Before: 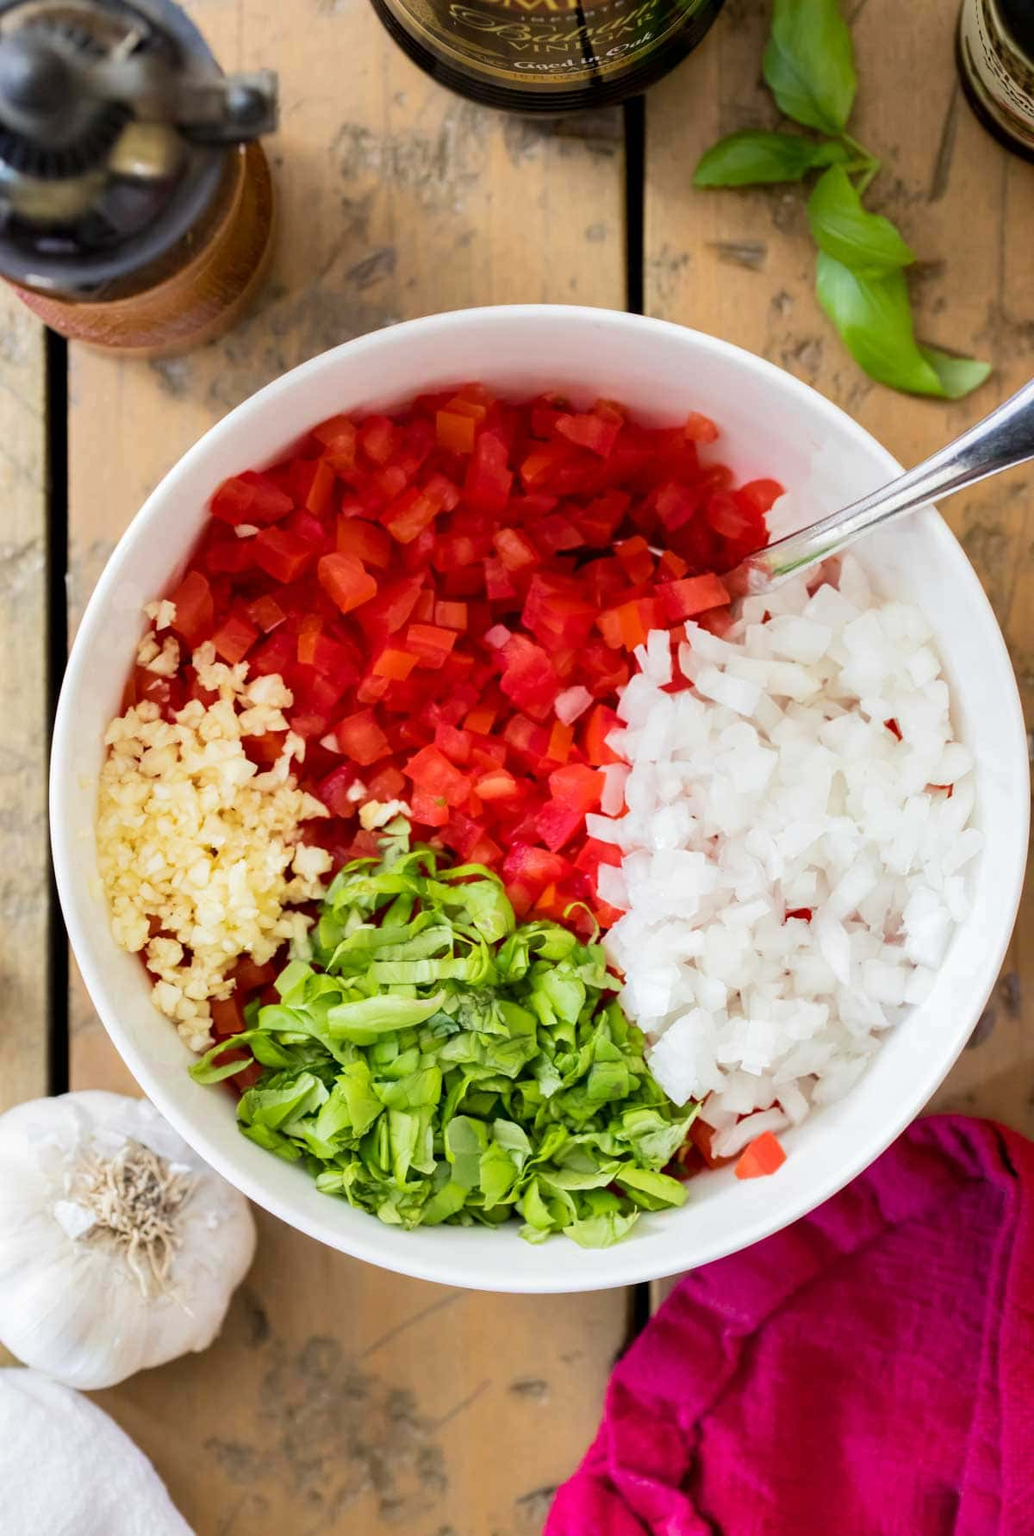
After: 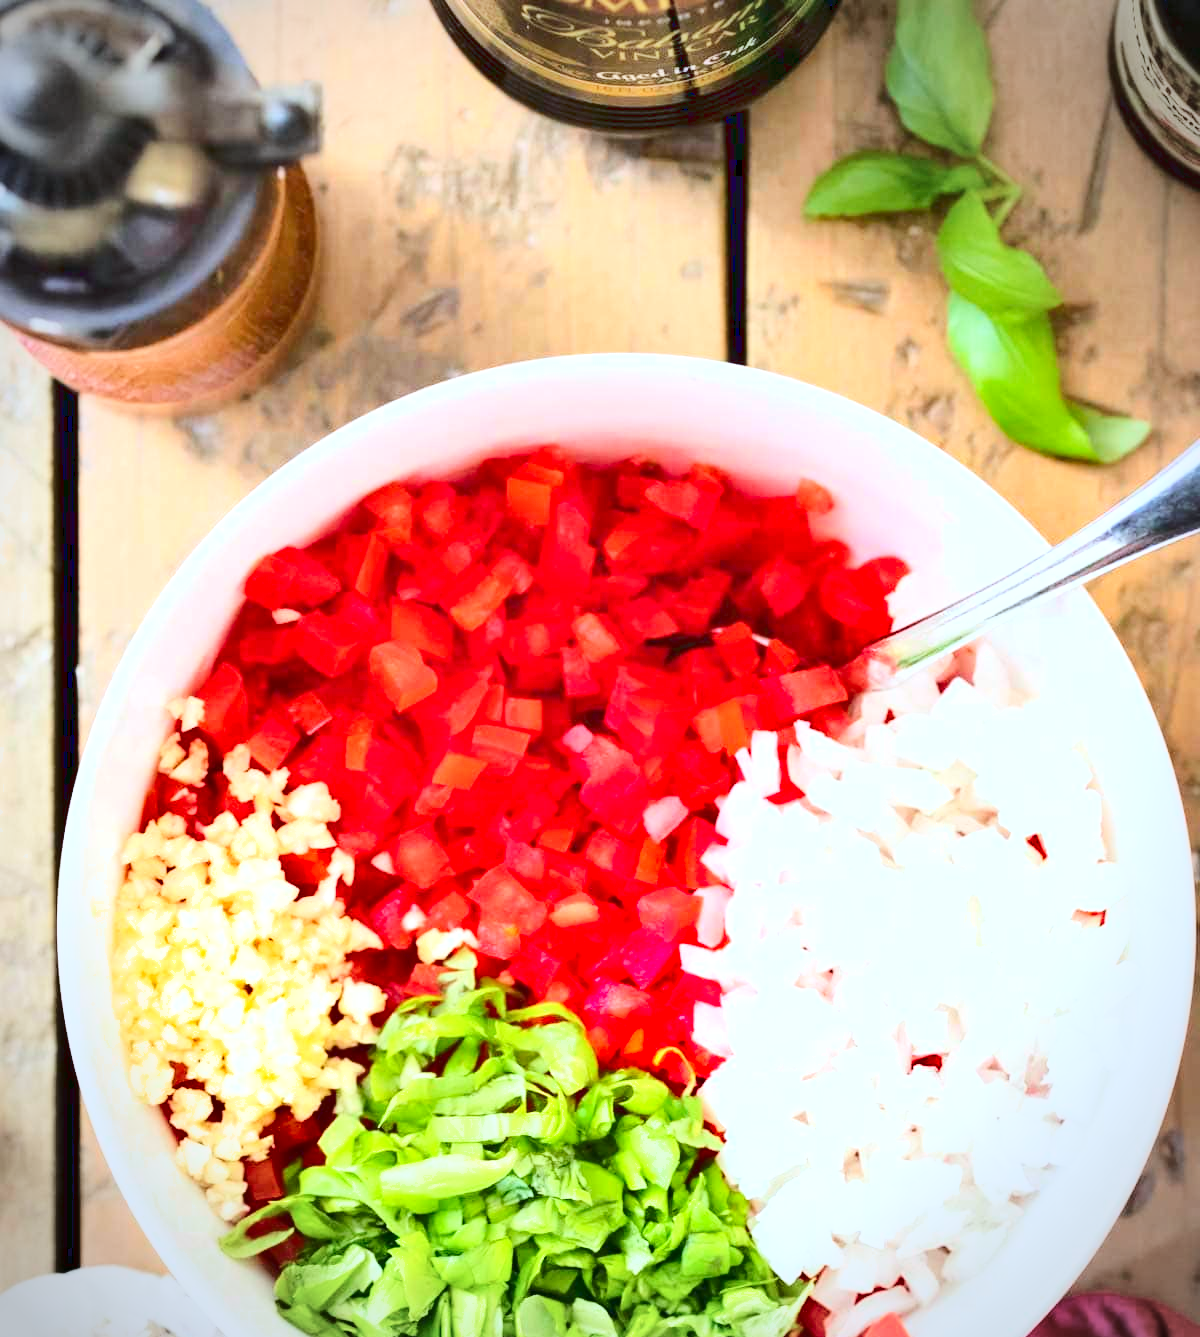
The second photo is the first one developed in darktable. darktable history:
crop: bottom 24.993%
base curve: curves: ch0 [(0, 0.007) (0.028, 0.063) (0.121, 0.311) (0.46, 0.743) (0.859, 0.957) (1, 1)]
color correction: highlights a* -3.8, highlights b* -10.94
shadows and highlights: shadows 33.25, highlights -45.78, compress 49.72%, soften with gaussian
exposure: exposure 0.642 EV, compensate highlight preservation false
vignetting: fall-off start 86.62%, automatic ratio true
